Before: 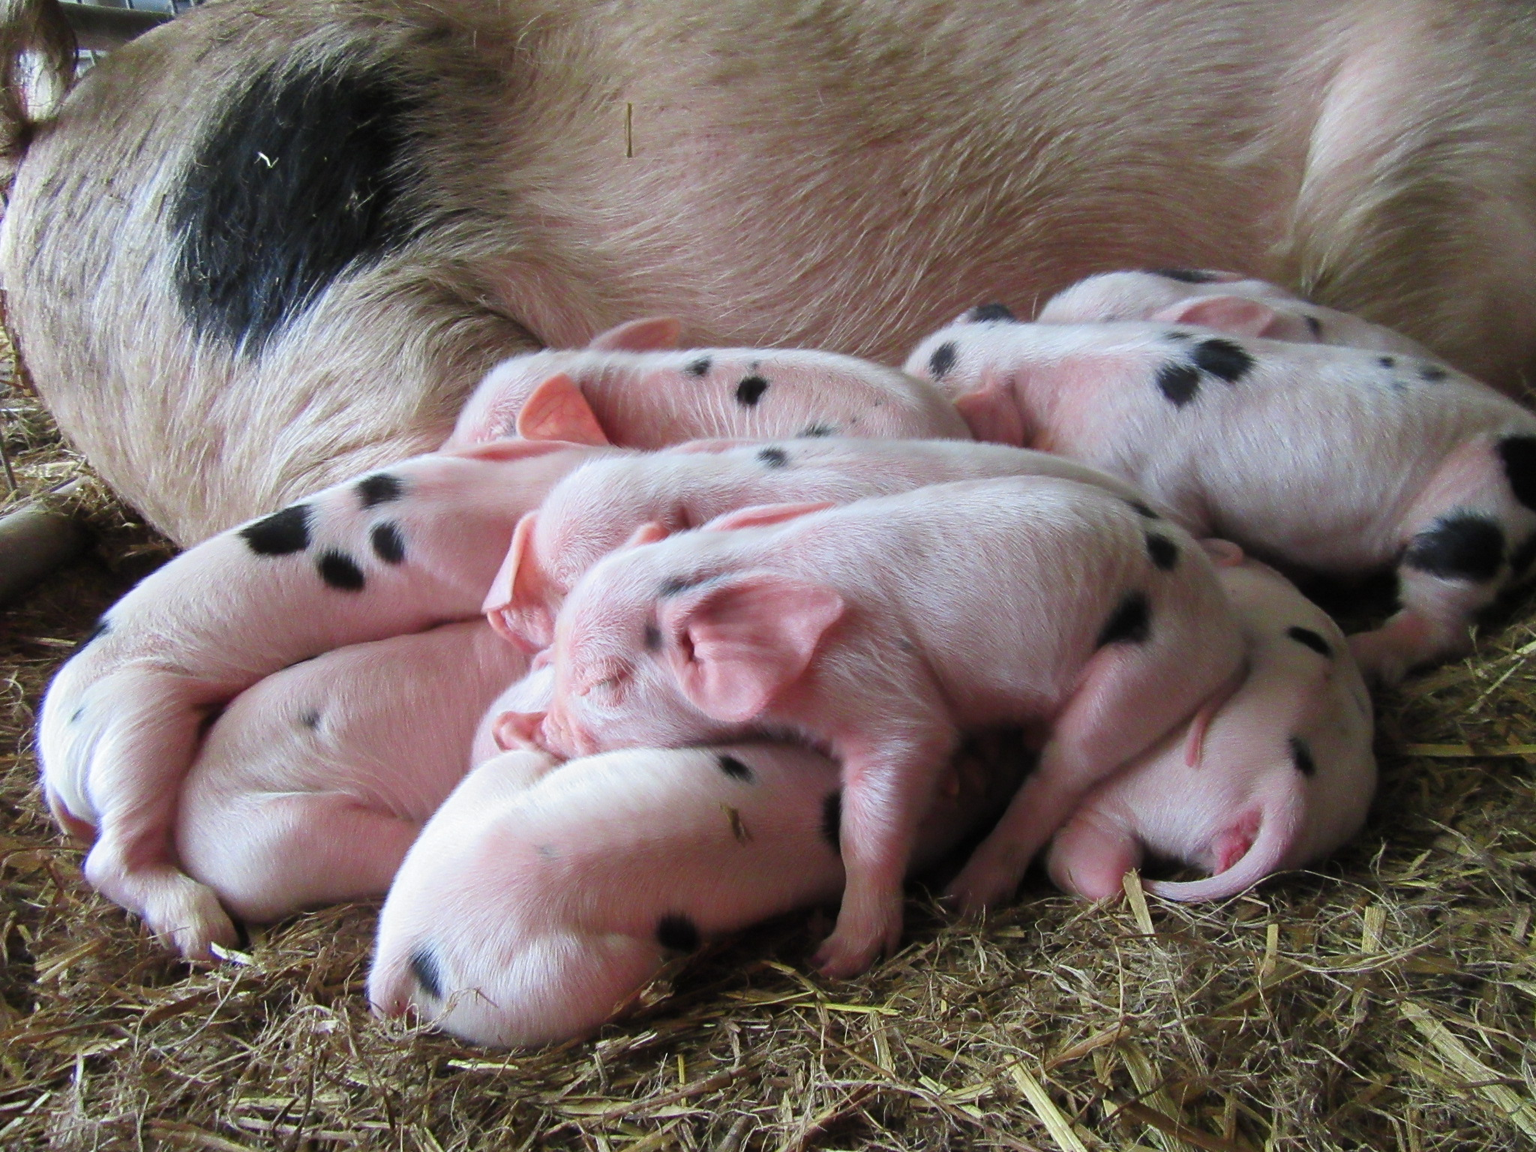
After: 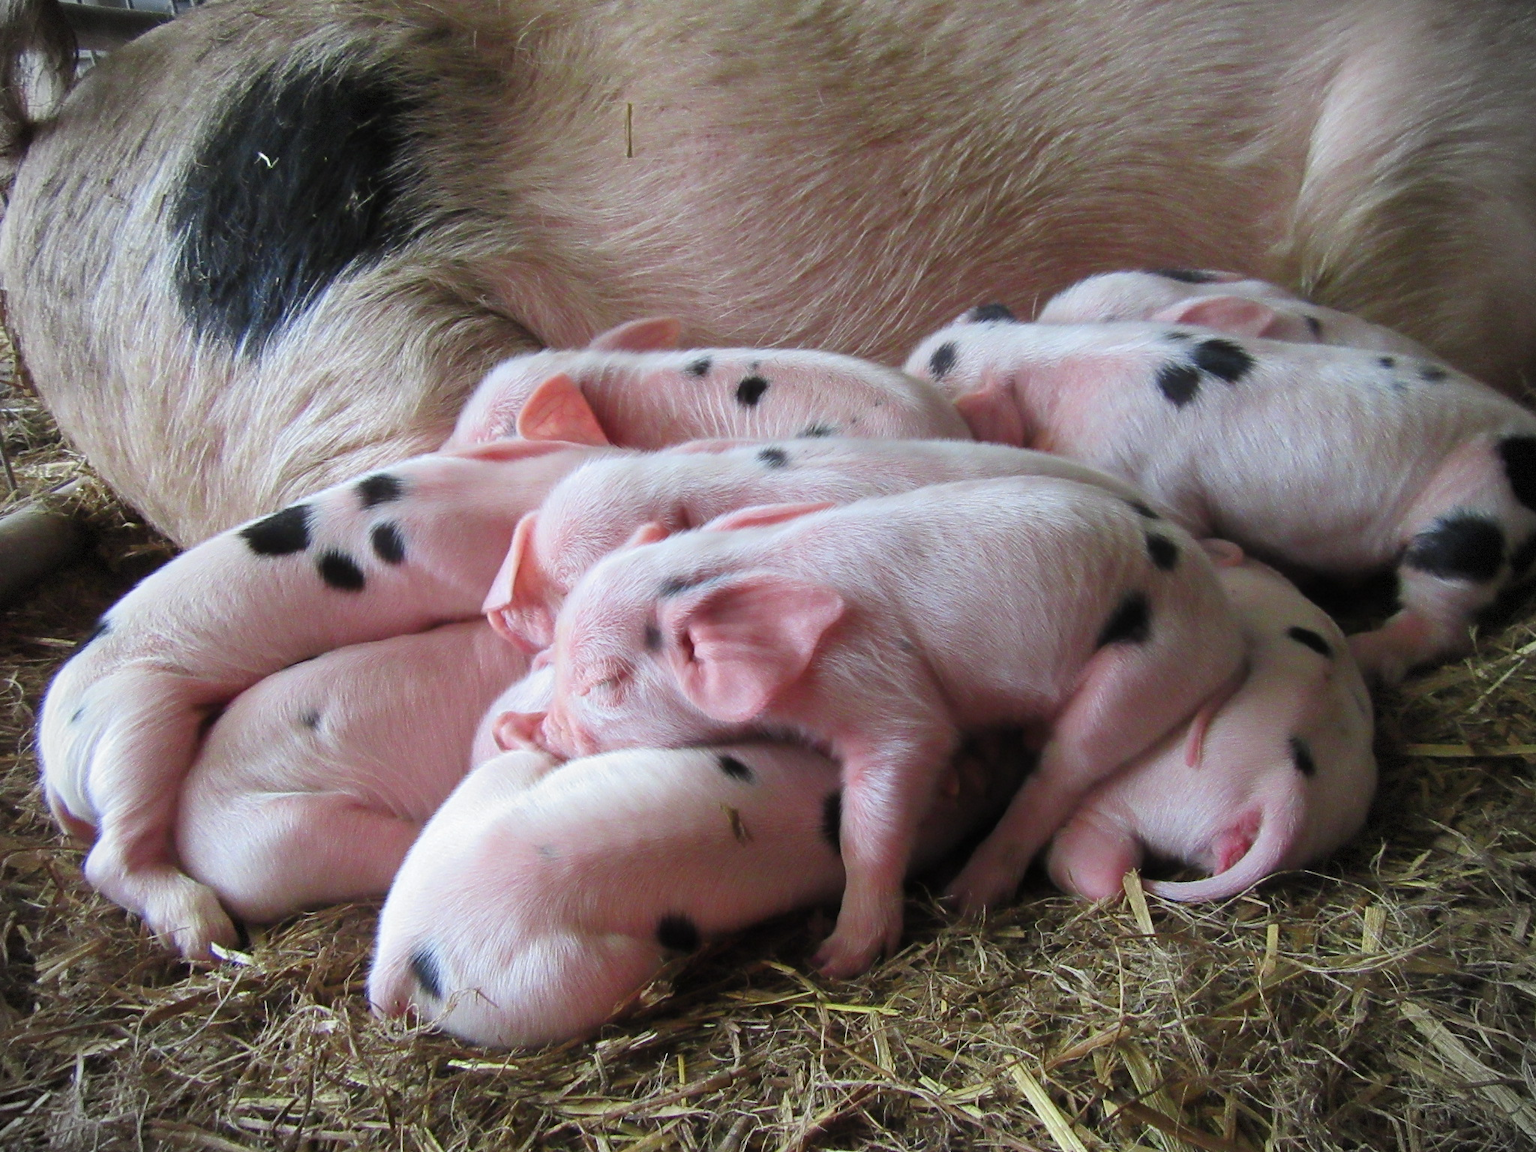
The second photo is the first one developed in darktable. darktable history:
shadows and highlights: radius 125.46, shadows 21.19, highlights -21.19, low approximation 0.01
vignetting: dithering 8-bit output, unbound false
